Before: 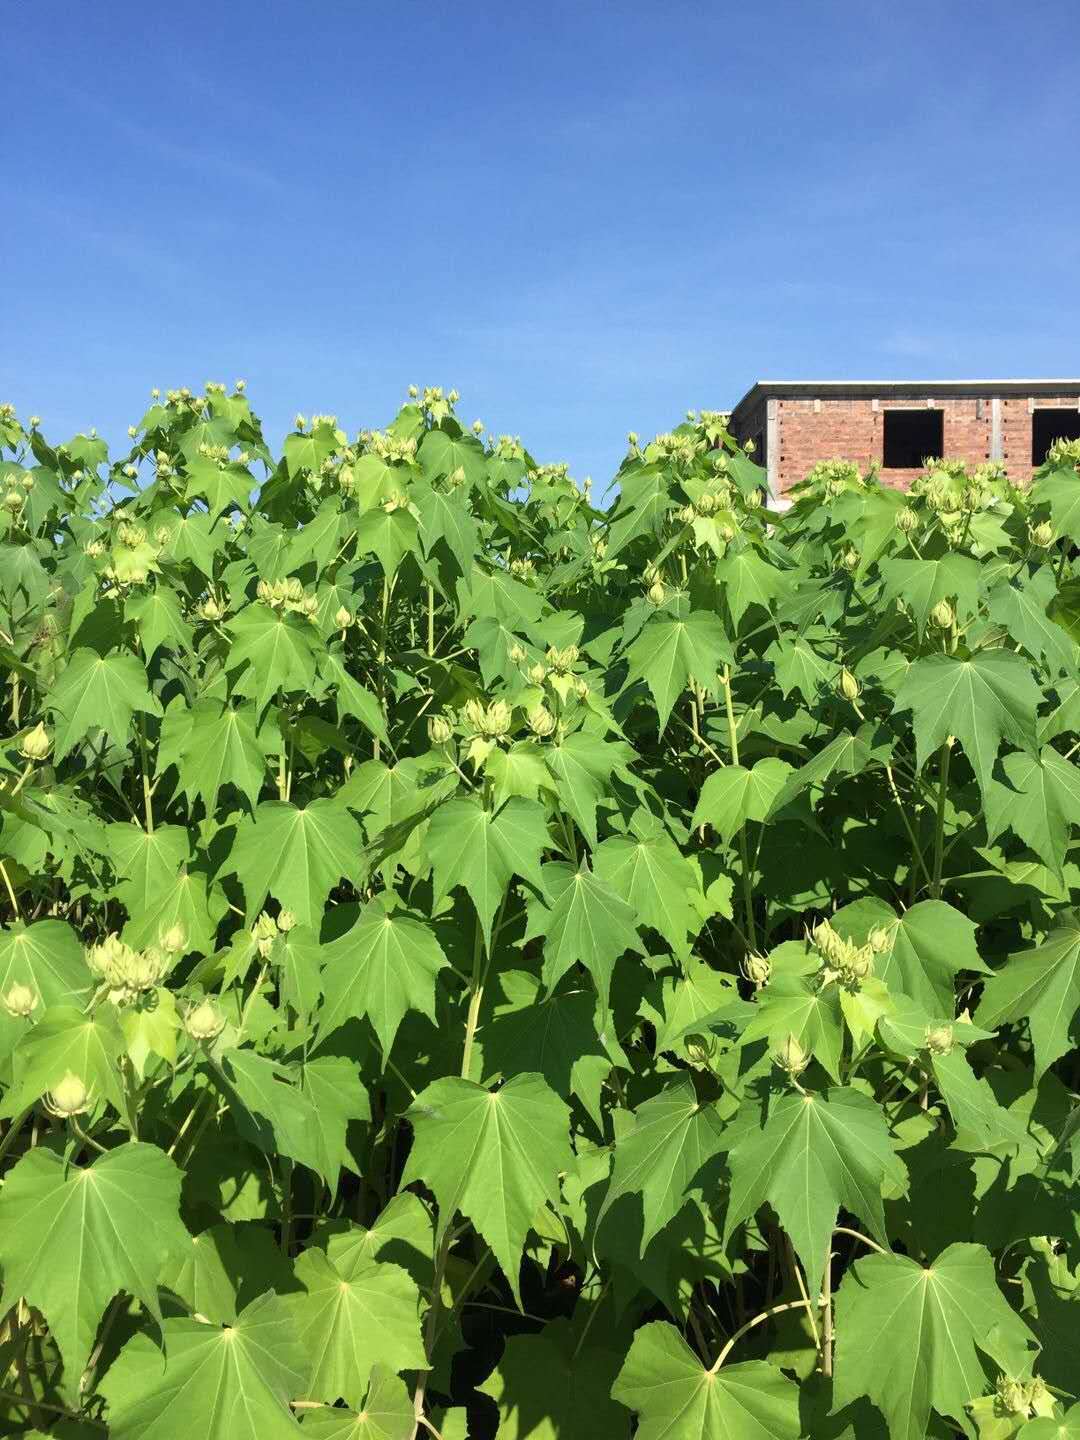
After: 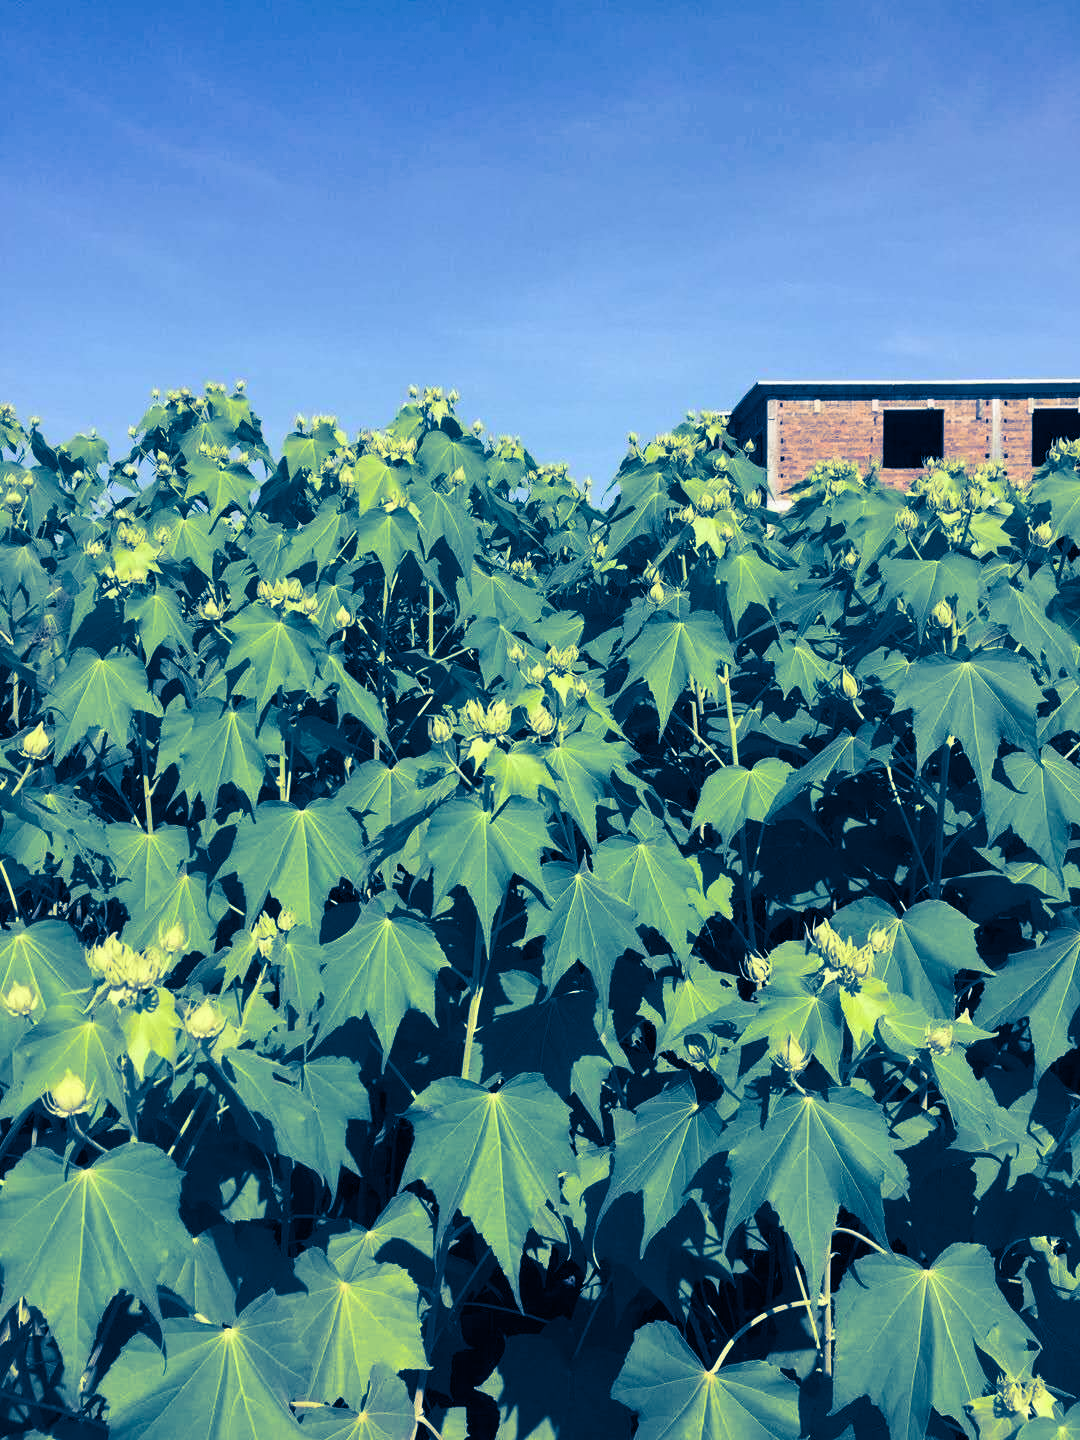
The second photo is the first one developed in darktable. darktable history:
white balance: red 0.986, blue 1.01
split-toning: shadows › hue 226.8°, shadows › saturation 1, highlights › saturation 0, balance -61.41
